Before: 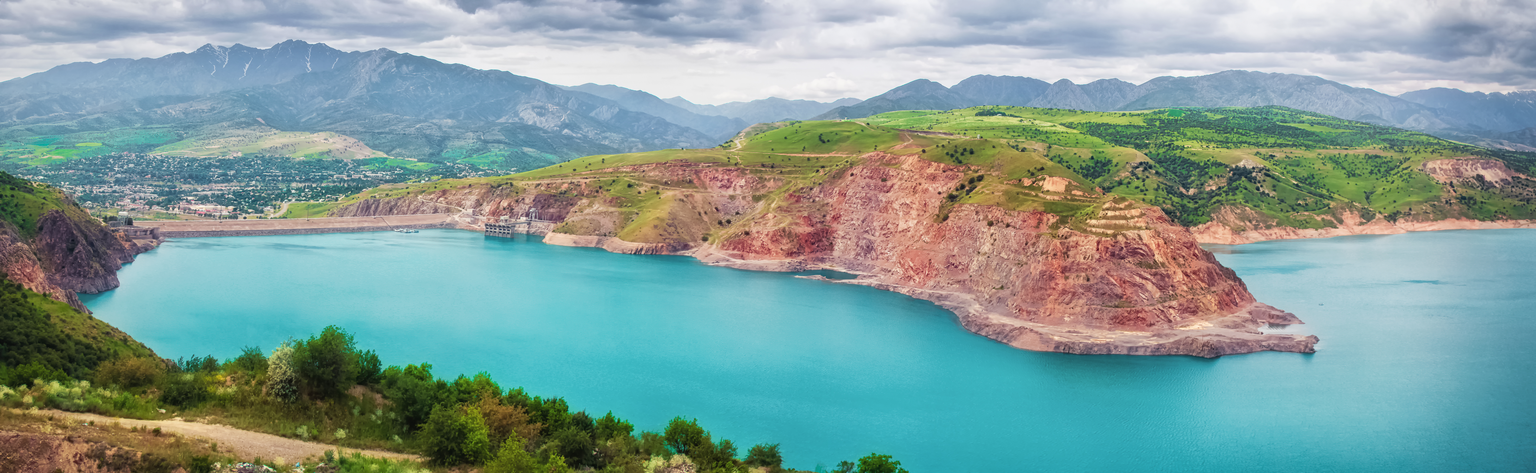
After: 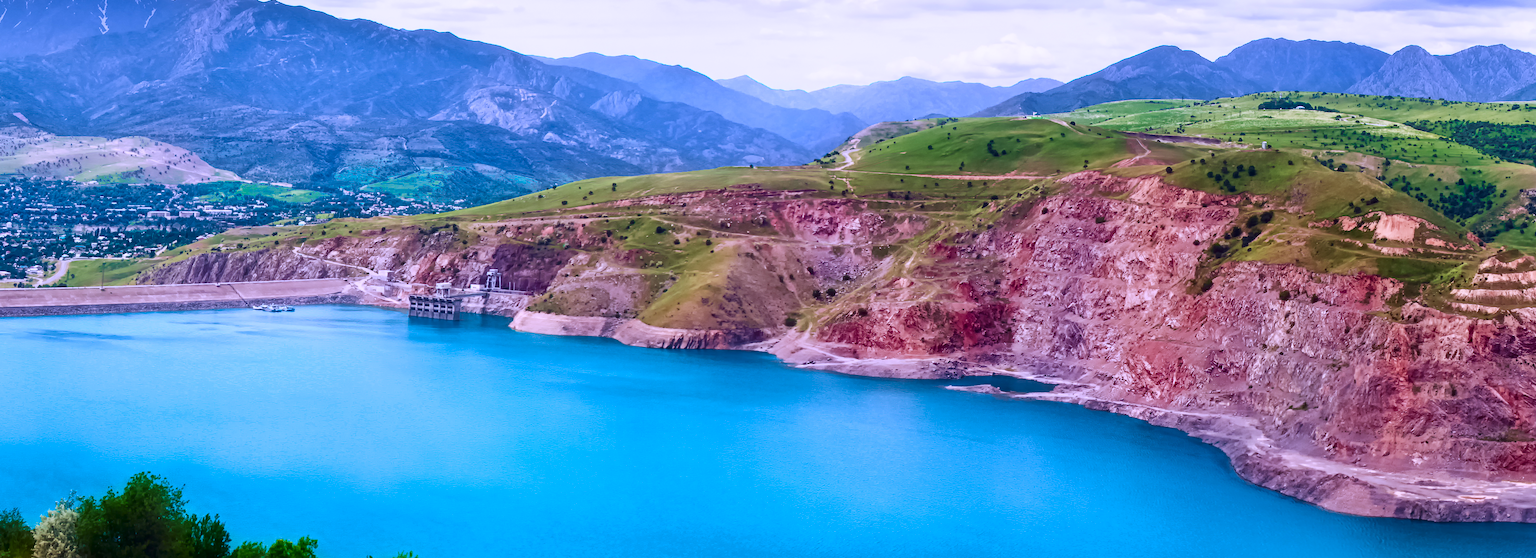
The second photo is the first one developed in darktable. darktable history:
color calibration: illuminant custom, x 0.373, y 0.388, temperature 4269.97 K
contrast brightness saturation: contrast 0.1, brightness -0.26, saturation 0.14
shadows and highlights: shadows 0, highlights 40
crop: left 16.202%, top 11.208%, right 26.045%, bottom 20.557%
white balance: red 1.042, blue 1.17
